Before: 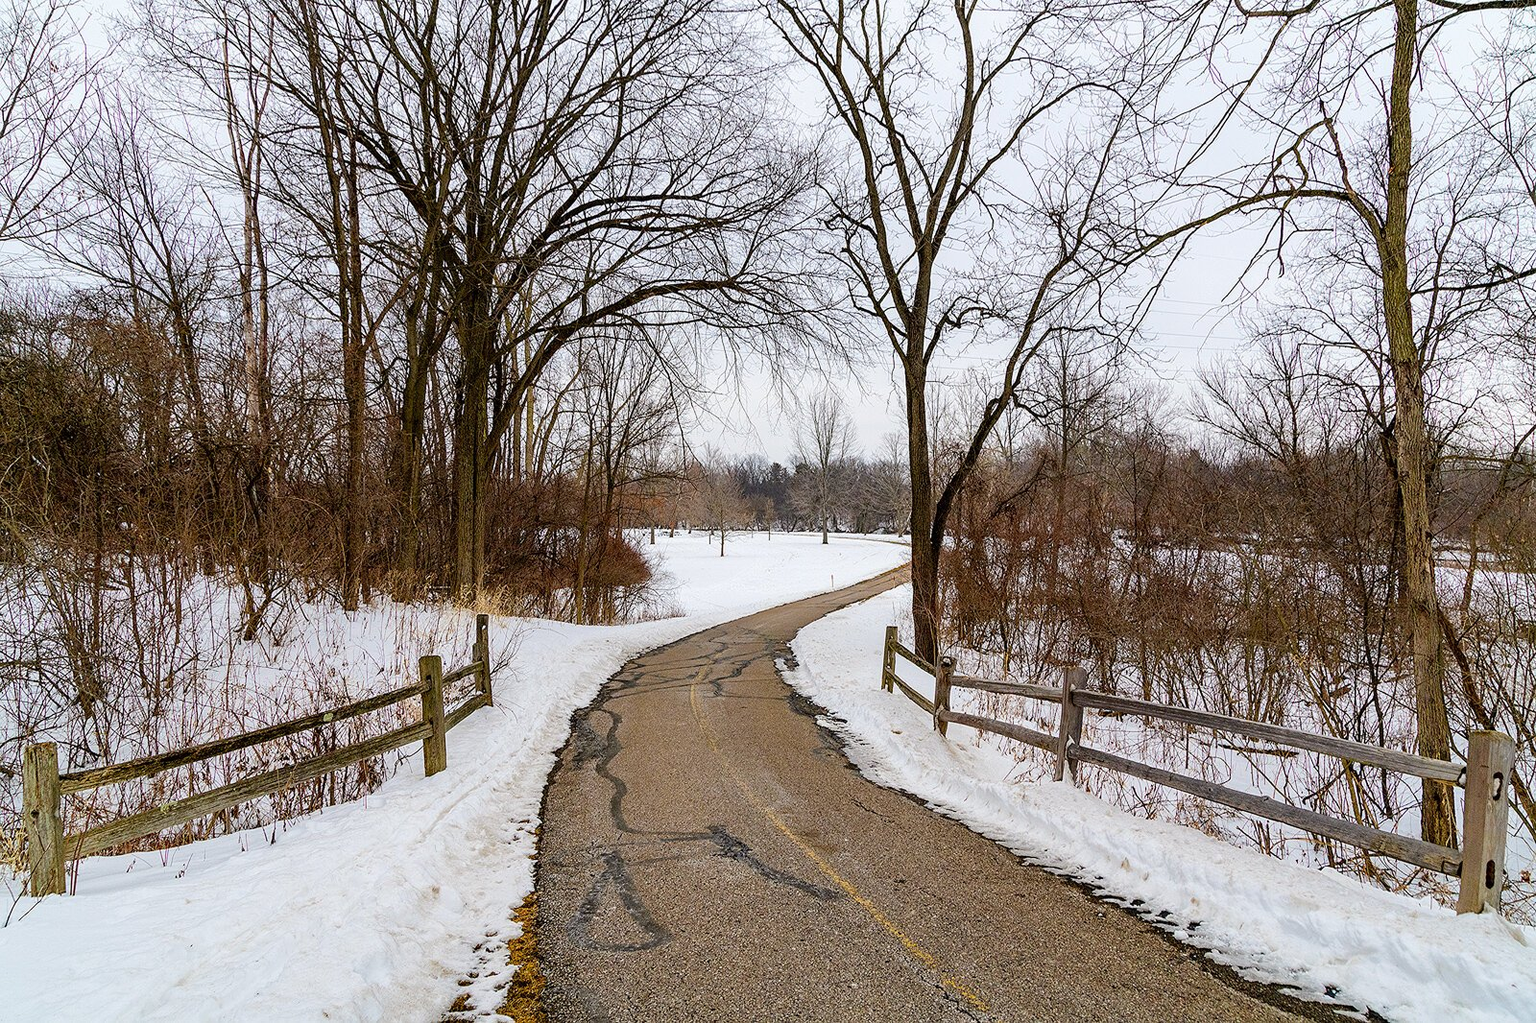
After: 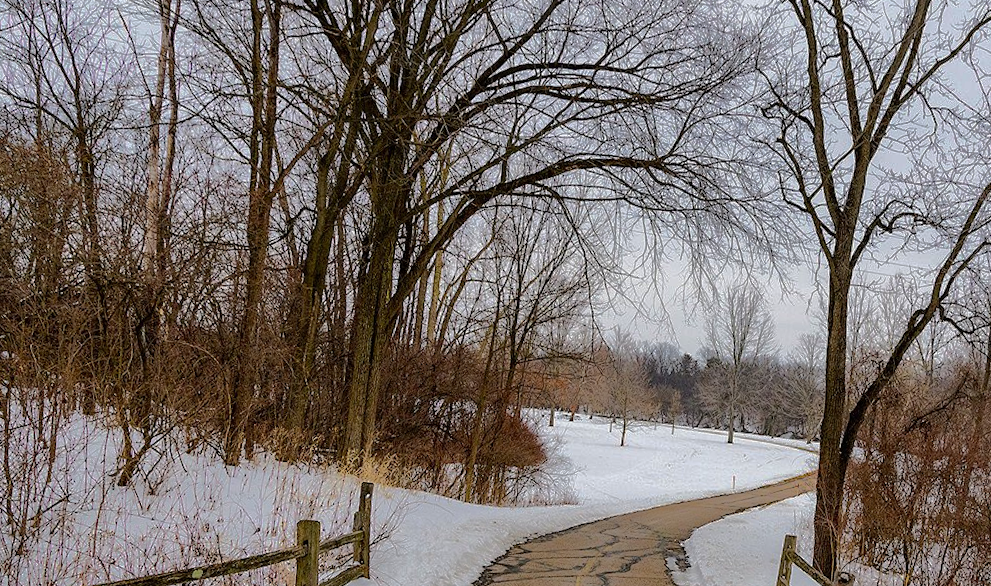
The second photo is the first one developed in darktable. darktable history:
shadows and highlights: shadows -18.37, highlights -73.6
exposure: compensate highlight preservation false
crop and rotate: angle -5.46°, left 2.063%, top 6.88%, right 27.414%, bottom 30.471%
